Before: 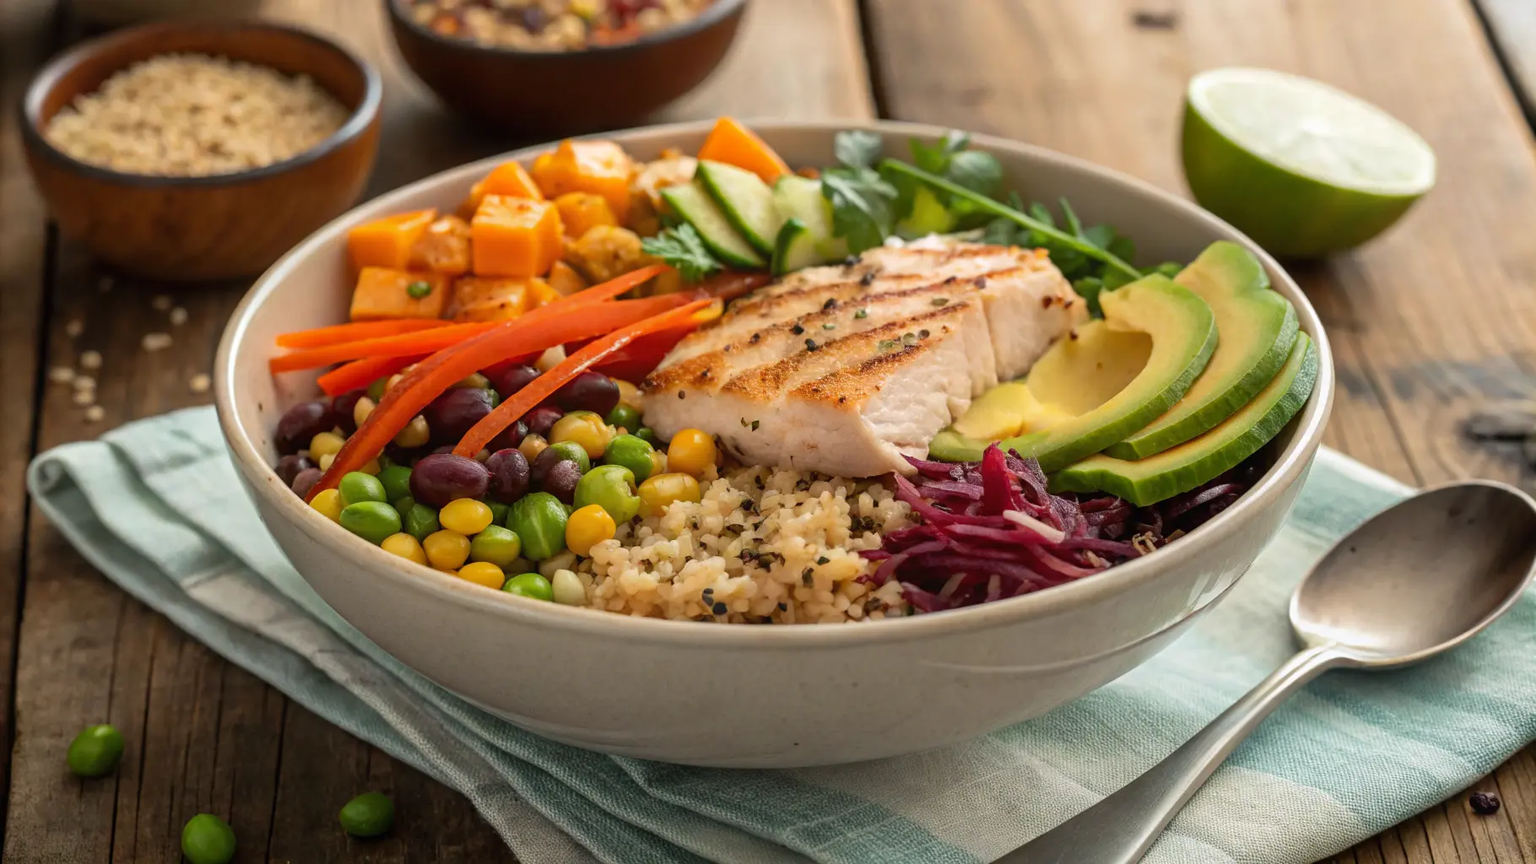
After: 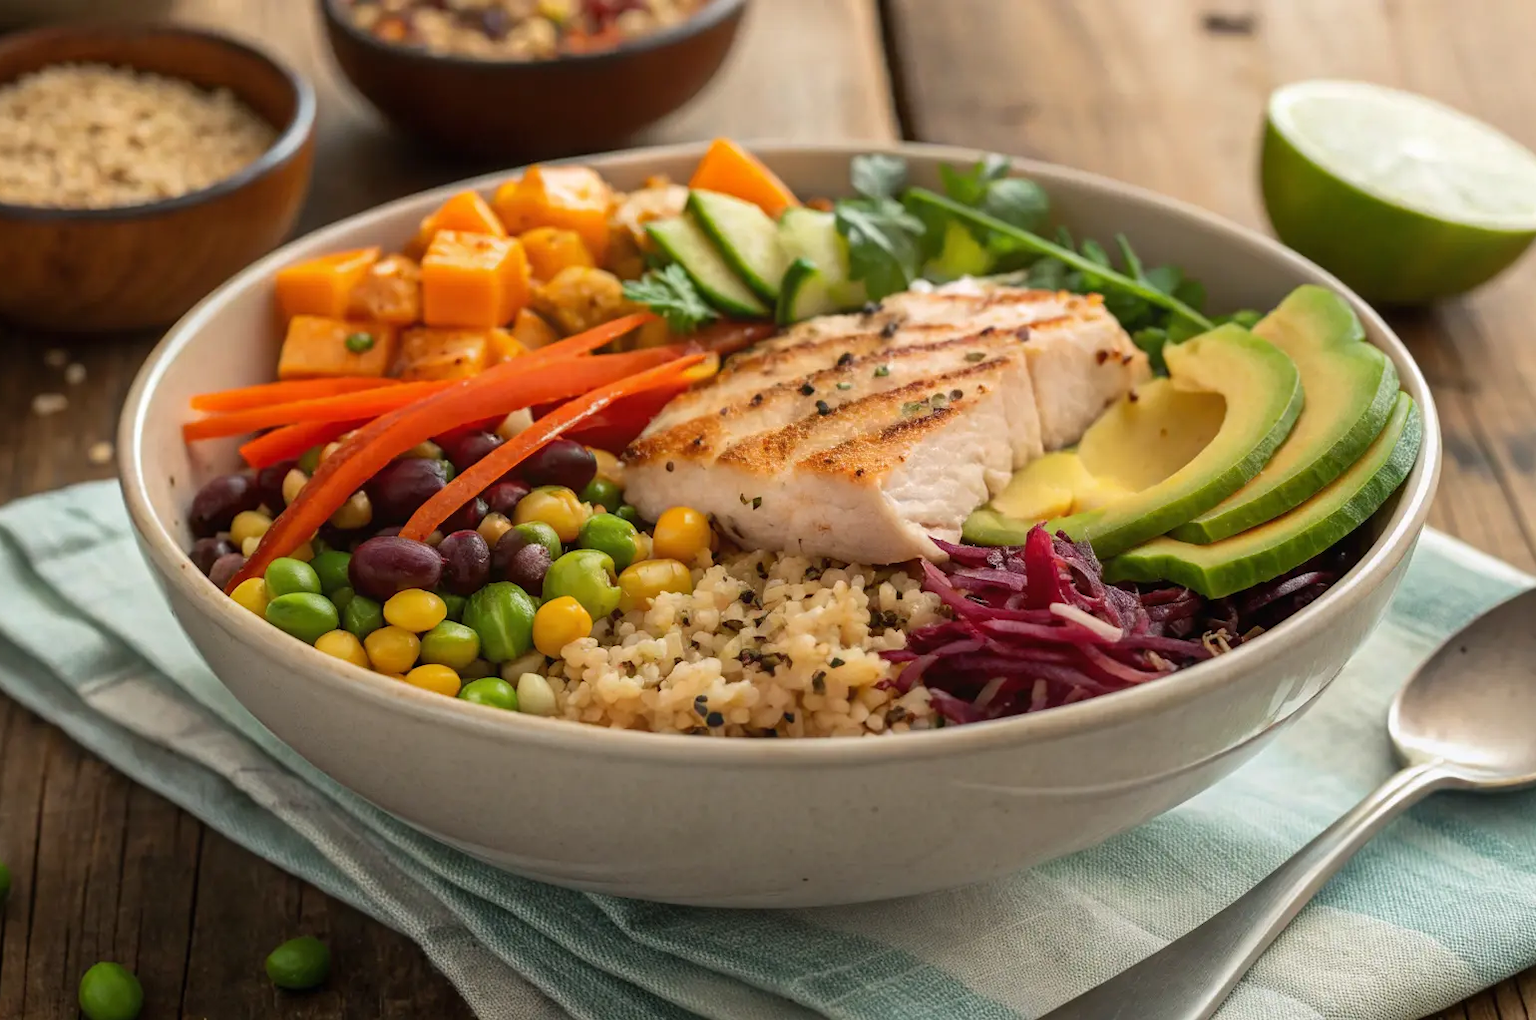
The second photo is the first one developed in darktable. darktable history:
crop: left 7.503%, right 7.865%
